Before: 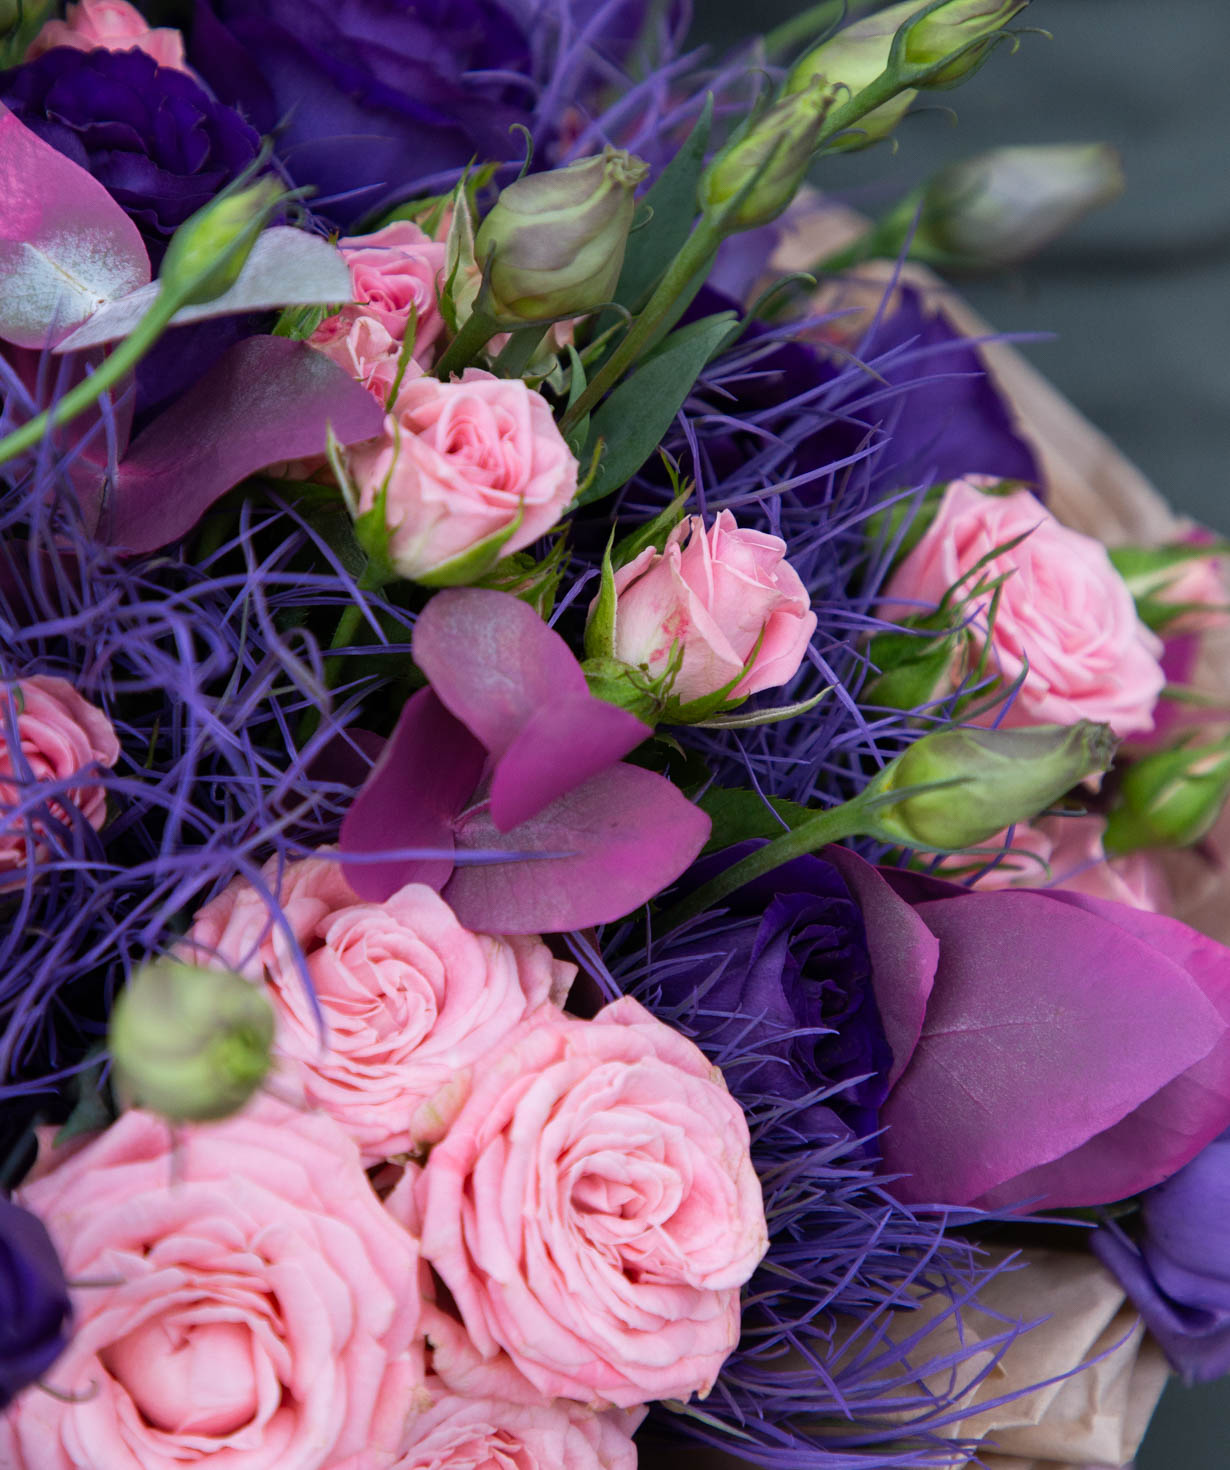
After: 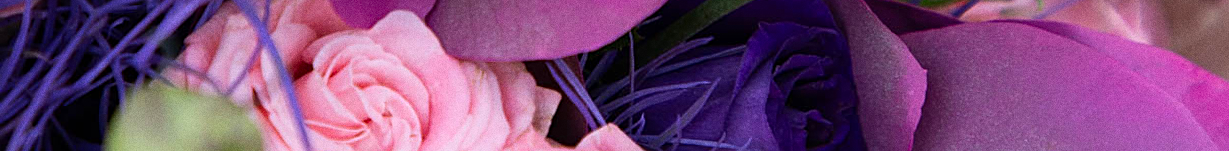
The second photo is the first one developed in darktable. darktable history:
grain: coarseness 0.09 ISO
crop and rotate: top 59.084%, bottom 30.916%
color correction: saturation 1.11
rotate and perspective: lens shift (horizontal) -0.055, automatic cropping off
sharpen: on, module defaults
